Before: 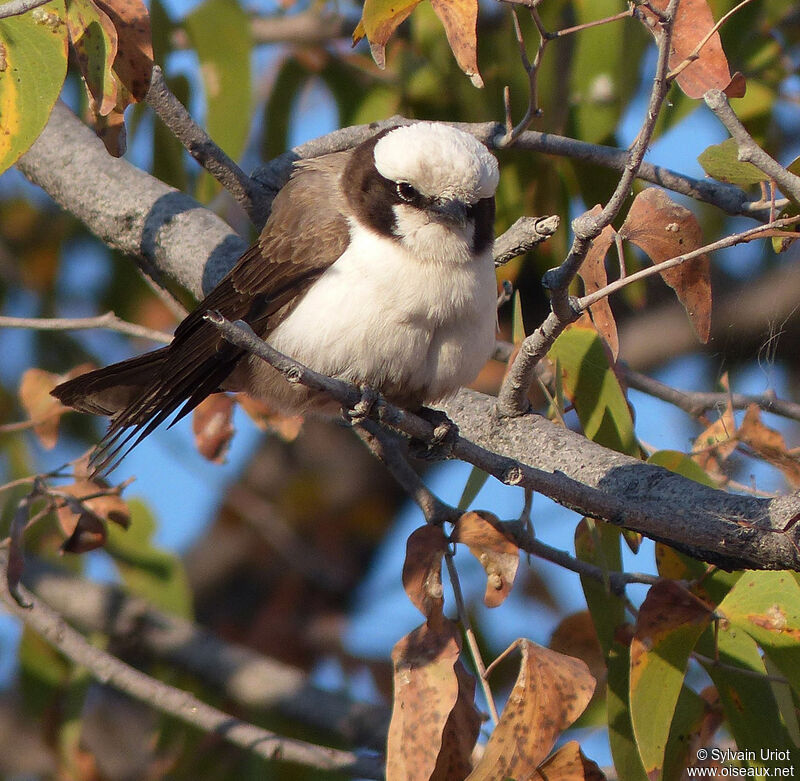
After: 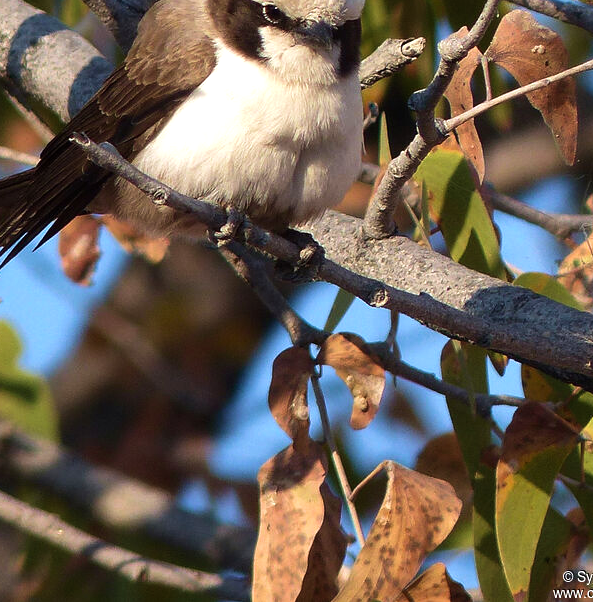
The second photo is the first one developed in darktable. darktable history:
exposure: compensate highlight preservation false
crop: left 16.869%, top 22.84%, right 8.986%
tone equalizer: -8 EV -0.391 EV, -7 EV -0.37 EV, -6 EV -0.347 EV, -5 EV -0.2 EV, -3 EV 0.223 EV, -2 EV 0.329 EV, -1 EV 0.399 EV, +0 EV 0.404 EV, edges refinement/feathering 500, mask exposure compensation -1.57 EV, preserve details no
velvia: on, module defaults
